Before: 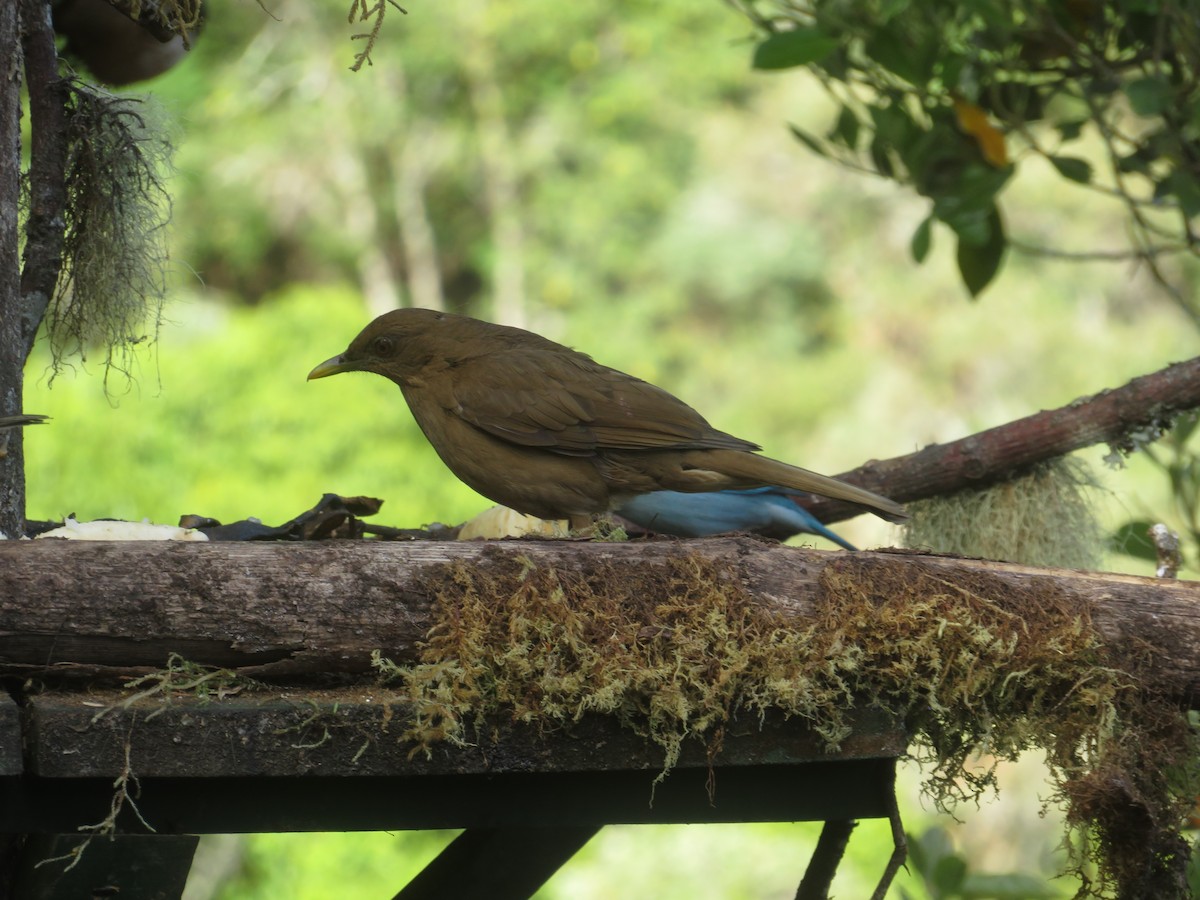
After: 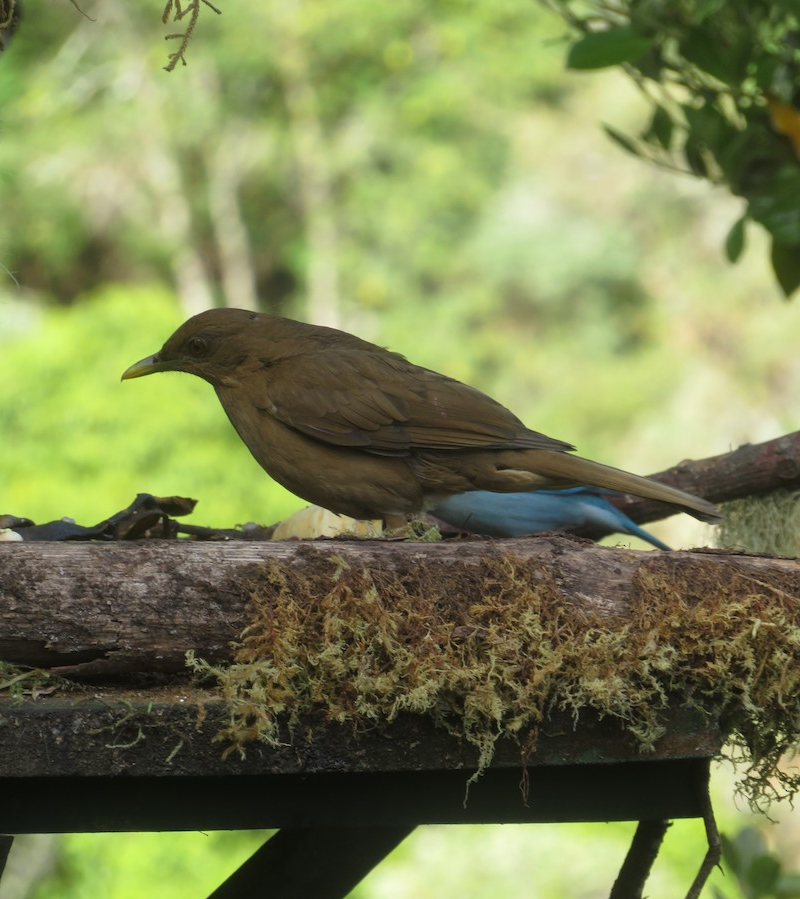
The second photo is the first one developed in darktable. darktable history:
exposure: compensate highlight preservation false
crop and rotate: left 15.546%, right 17.787%
